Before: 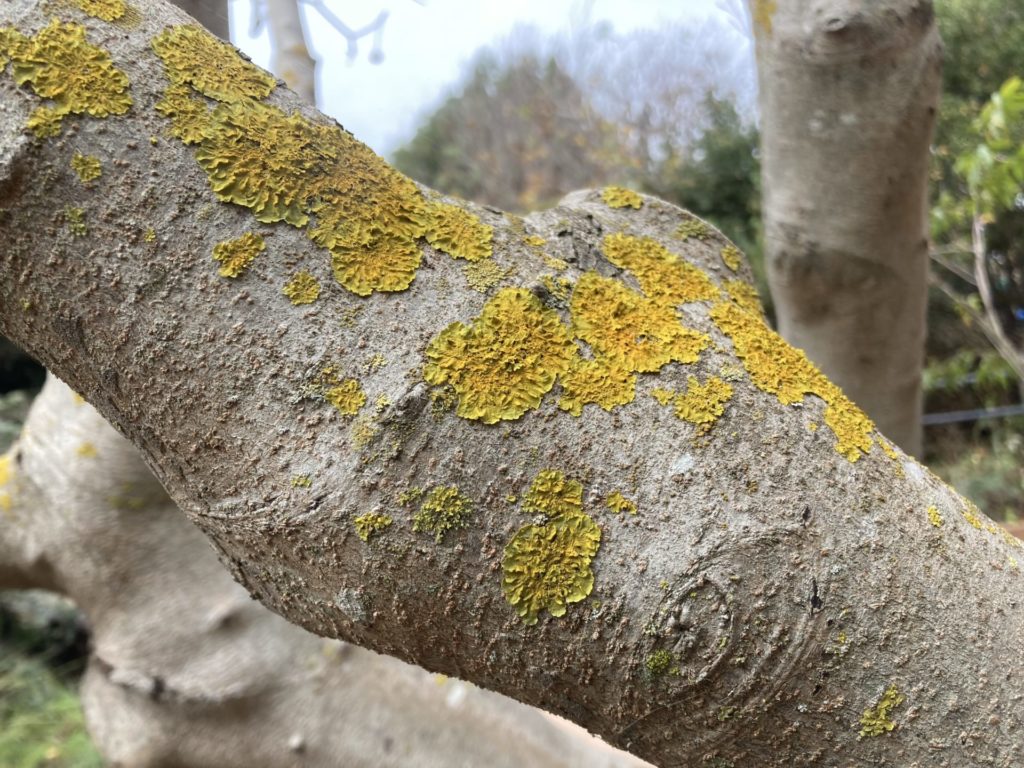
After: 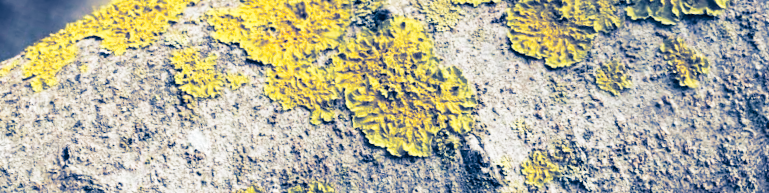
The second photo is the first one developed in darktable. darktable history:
crop and rotate: angle 16.12°, top 30.835%, bottom 35.653%
split-toning: shadows › hue 226.8°, shadows › saturation 1, highlights › saturation 0, balance -61.41
color balance rgb: linear chroma grading › global chroma 8.12%, perceptual saturation grading › global saturation 9.07%, perceptual saturation grading › highlights -13.84%, perceptual saturation grading › mid-tones 14.88%, perceptual saturation grading › shadows 22.8%, perceptual brilliance grading › highlights 2.61%, global vibrance 12.07%
base curve: curves: ch0 [(0, 0) (0.028, 0.03) (0.121, 0.232) (0.46, 0.748) (0.859, 0.968) (1, 1)], preserve colors none
